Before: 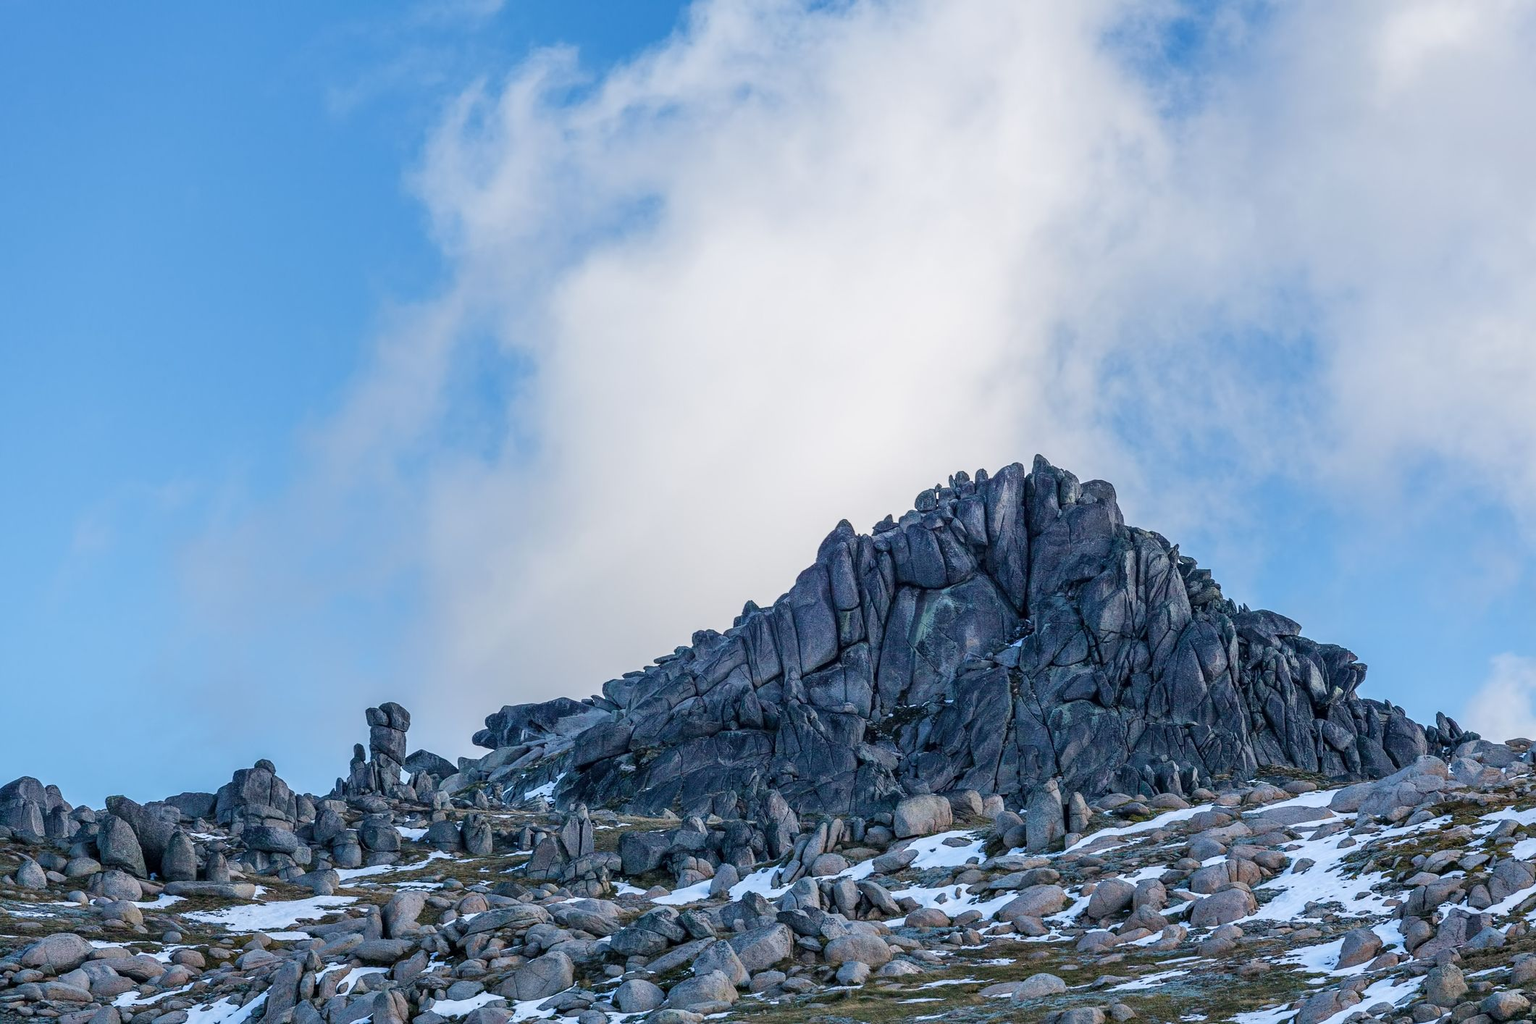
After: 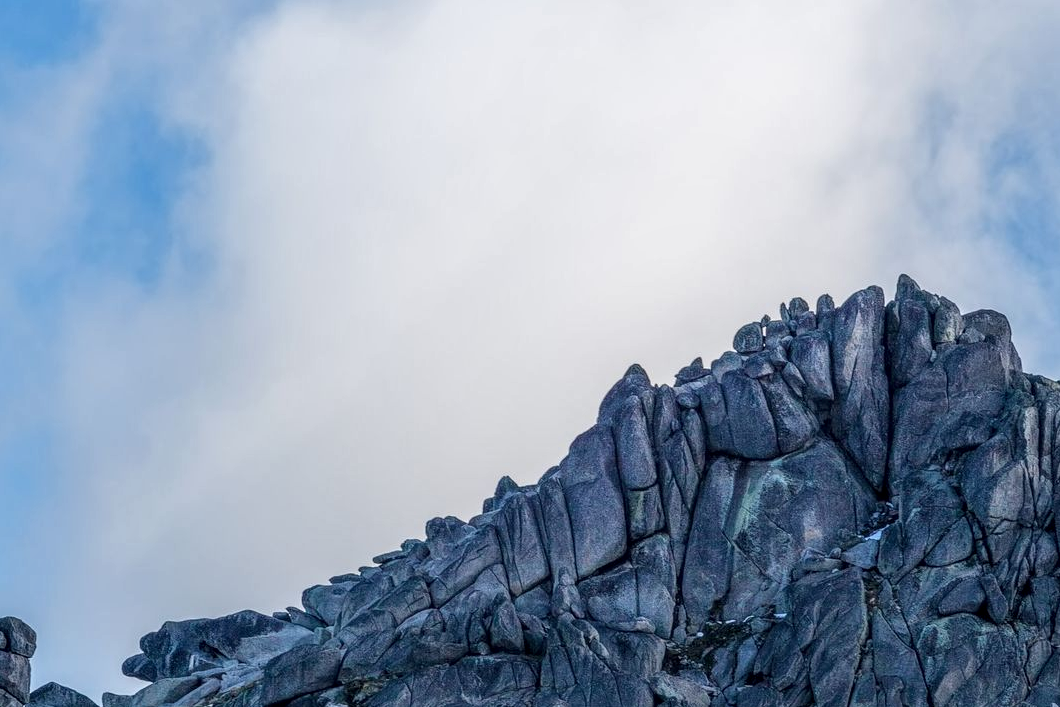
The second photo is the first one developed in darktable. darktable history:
crop: left 25%, top 25%, right 25%, bottom 25%
local contrast: on, module defaults
